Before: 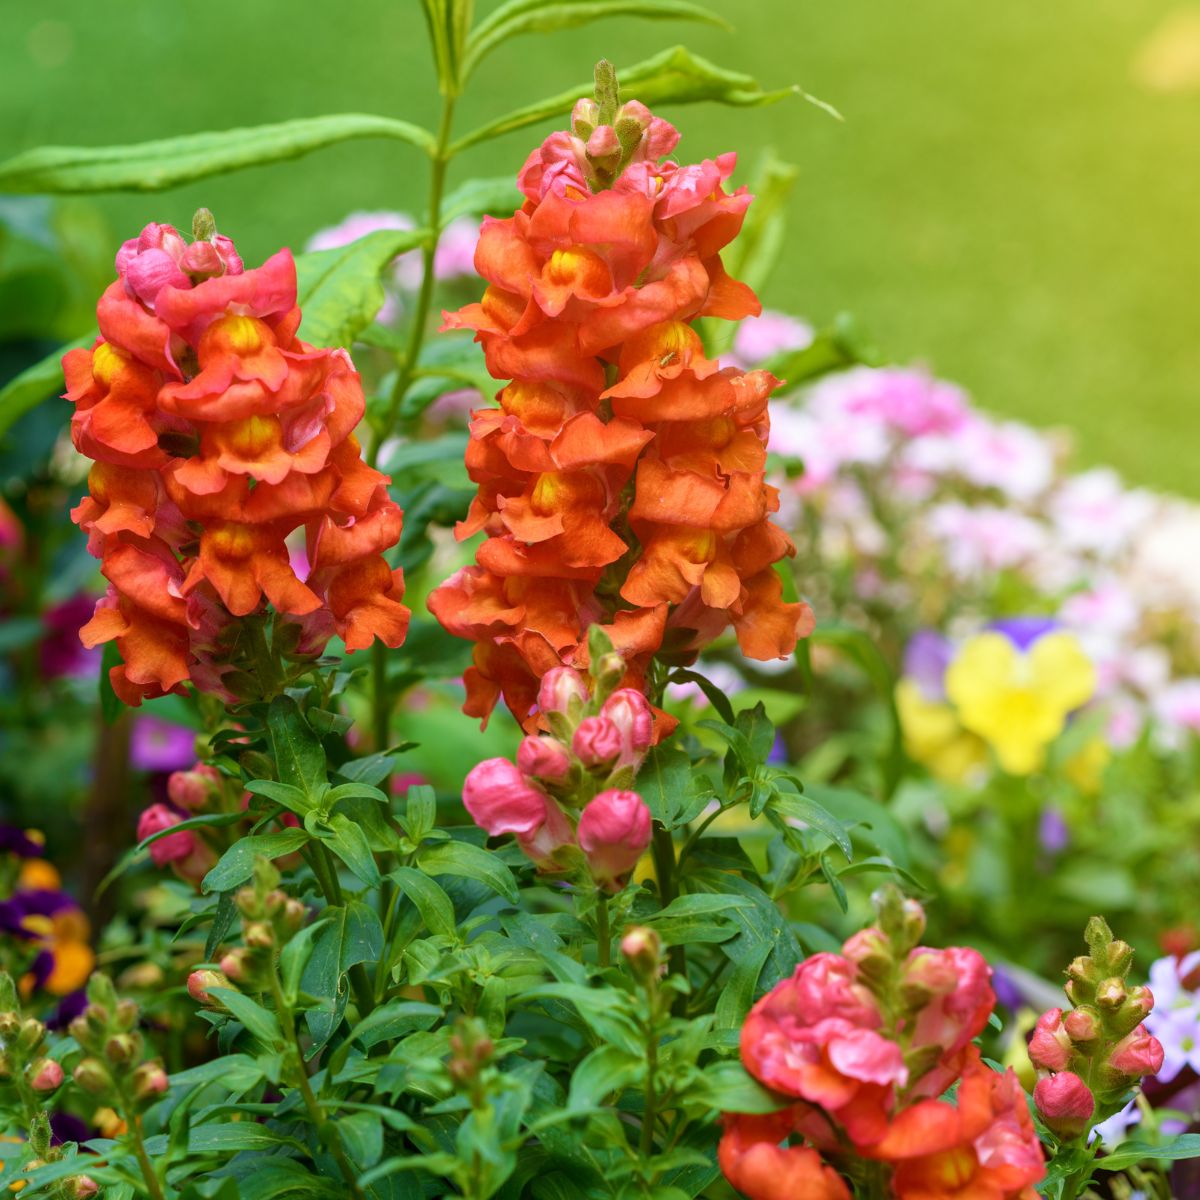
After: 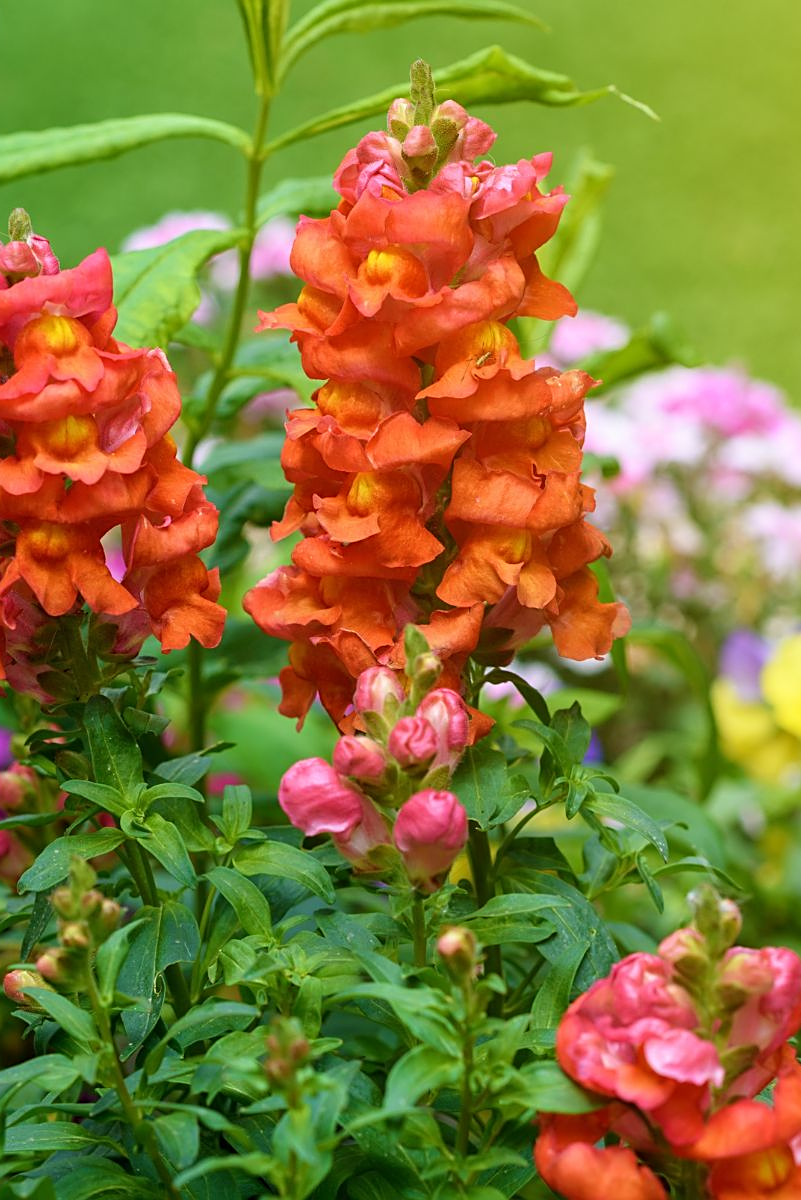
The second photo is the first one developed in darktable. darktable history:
sharpen: amount 0.493
crop: left 15.369%, right 17.833%
